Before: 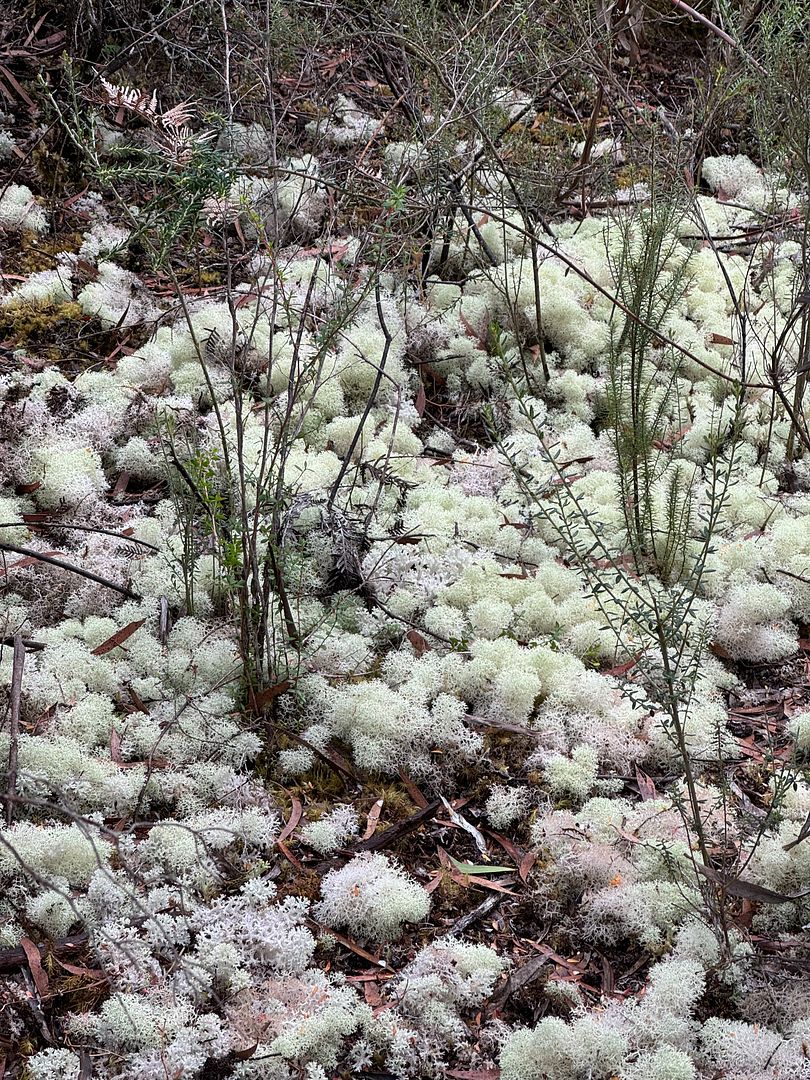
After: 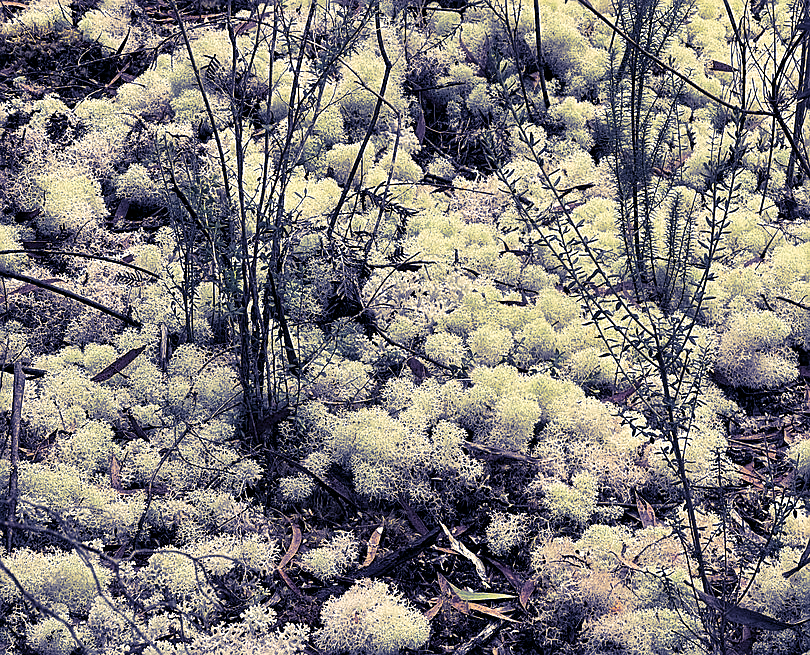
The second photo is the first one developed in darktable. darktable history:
sharpen: on, module defaults
crop and rotate: top 25.357%, bottom 13.942%
color correction: highlights a* 5.3, highlights b* 24.26, shadows a* -15.58, shadows b* 4.02
tone equalizer: on, module defaults
split-toning: shadows › hue 242.67°, shadows › saturation 0.733, highlights › hue 45.33°, highlights › saturation 0.667, balance -53.304, compress 21.15%
